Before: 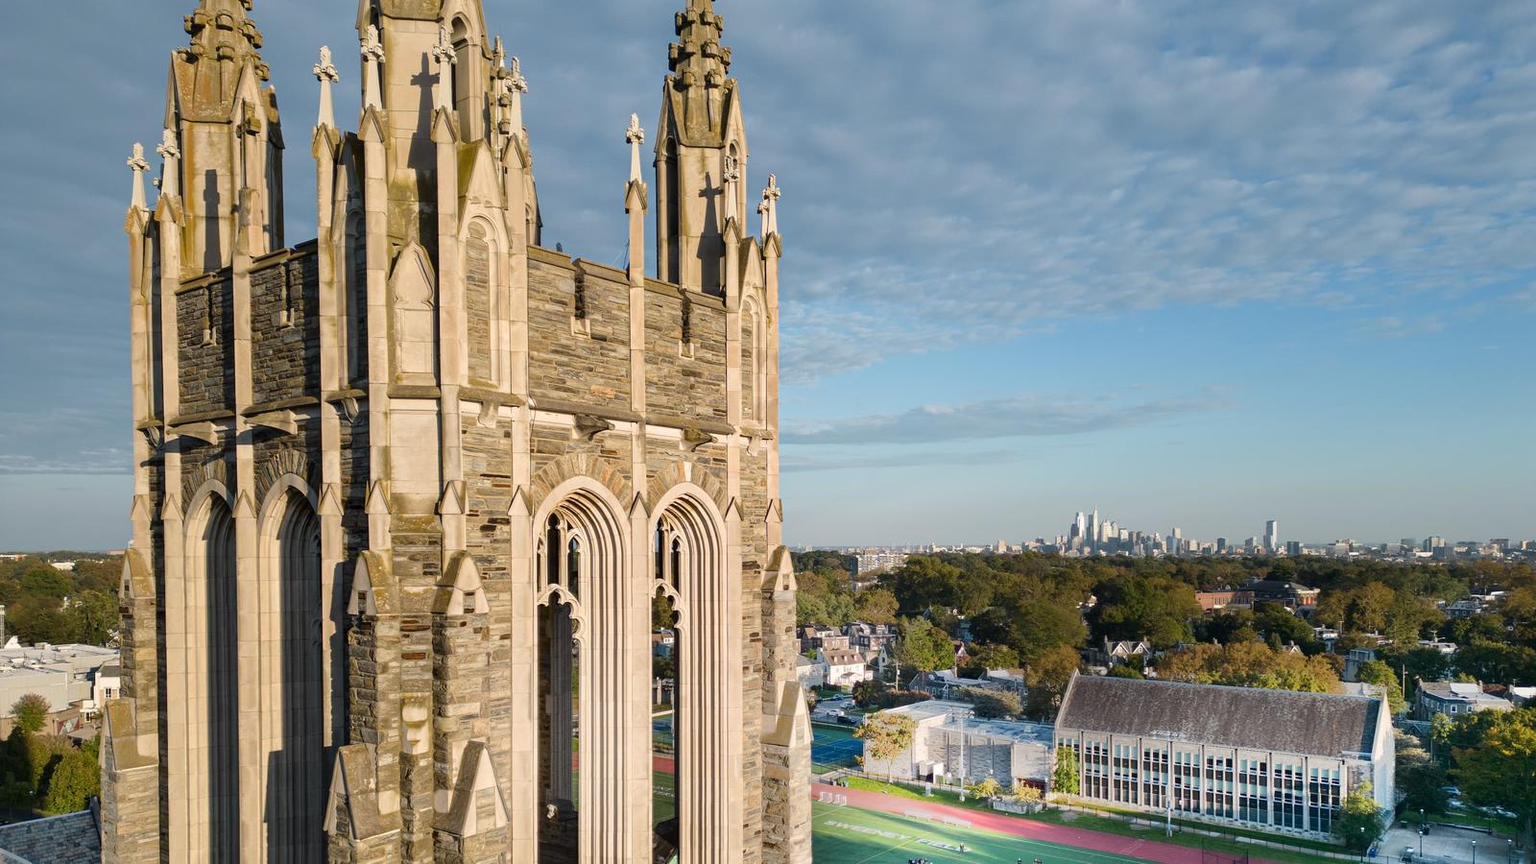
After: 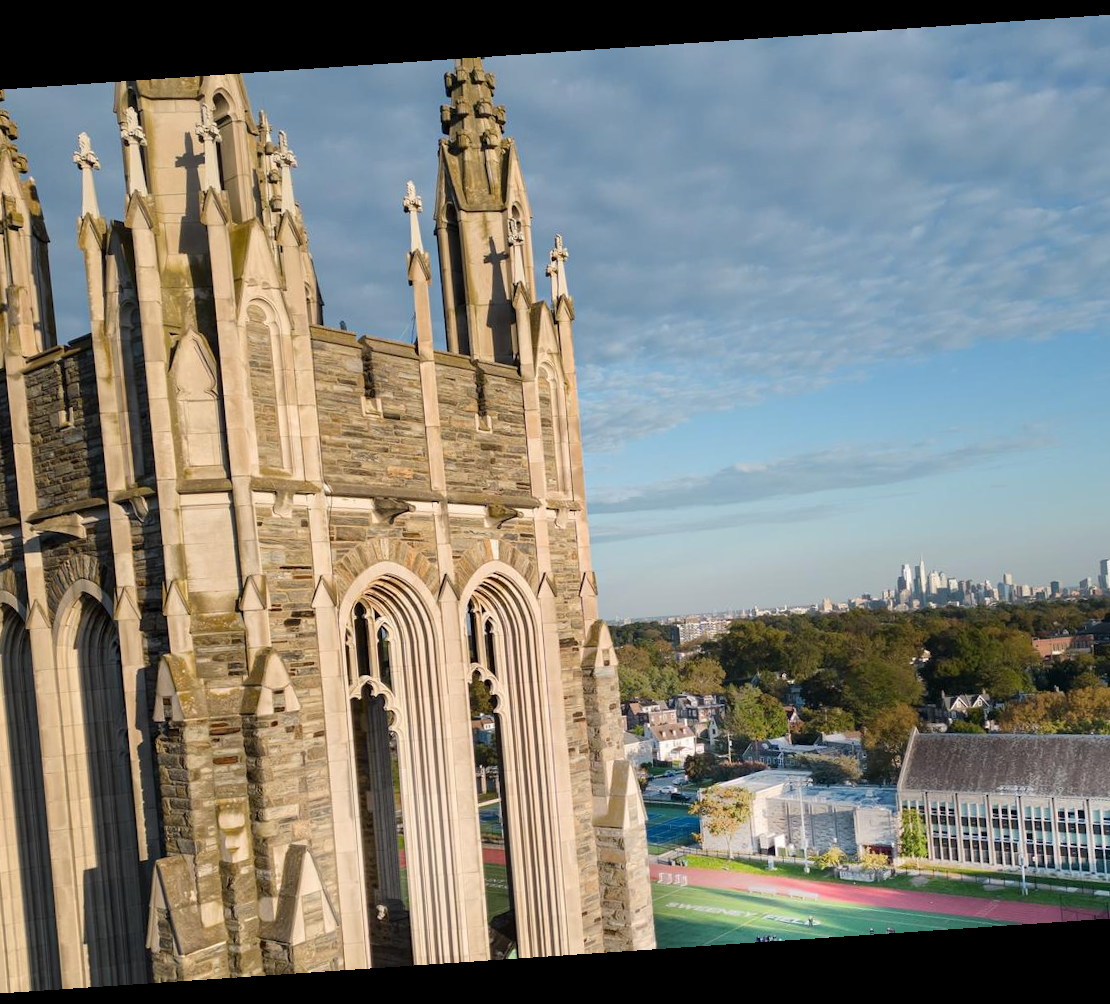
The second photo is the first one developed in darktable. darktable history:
crop and rotate: left 15.546%, right 17.787%
rotate and perspective: rotation -4.2°, shear 0.006, automatic cropping off
